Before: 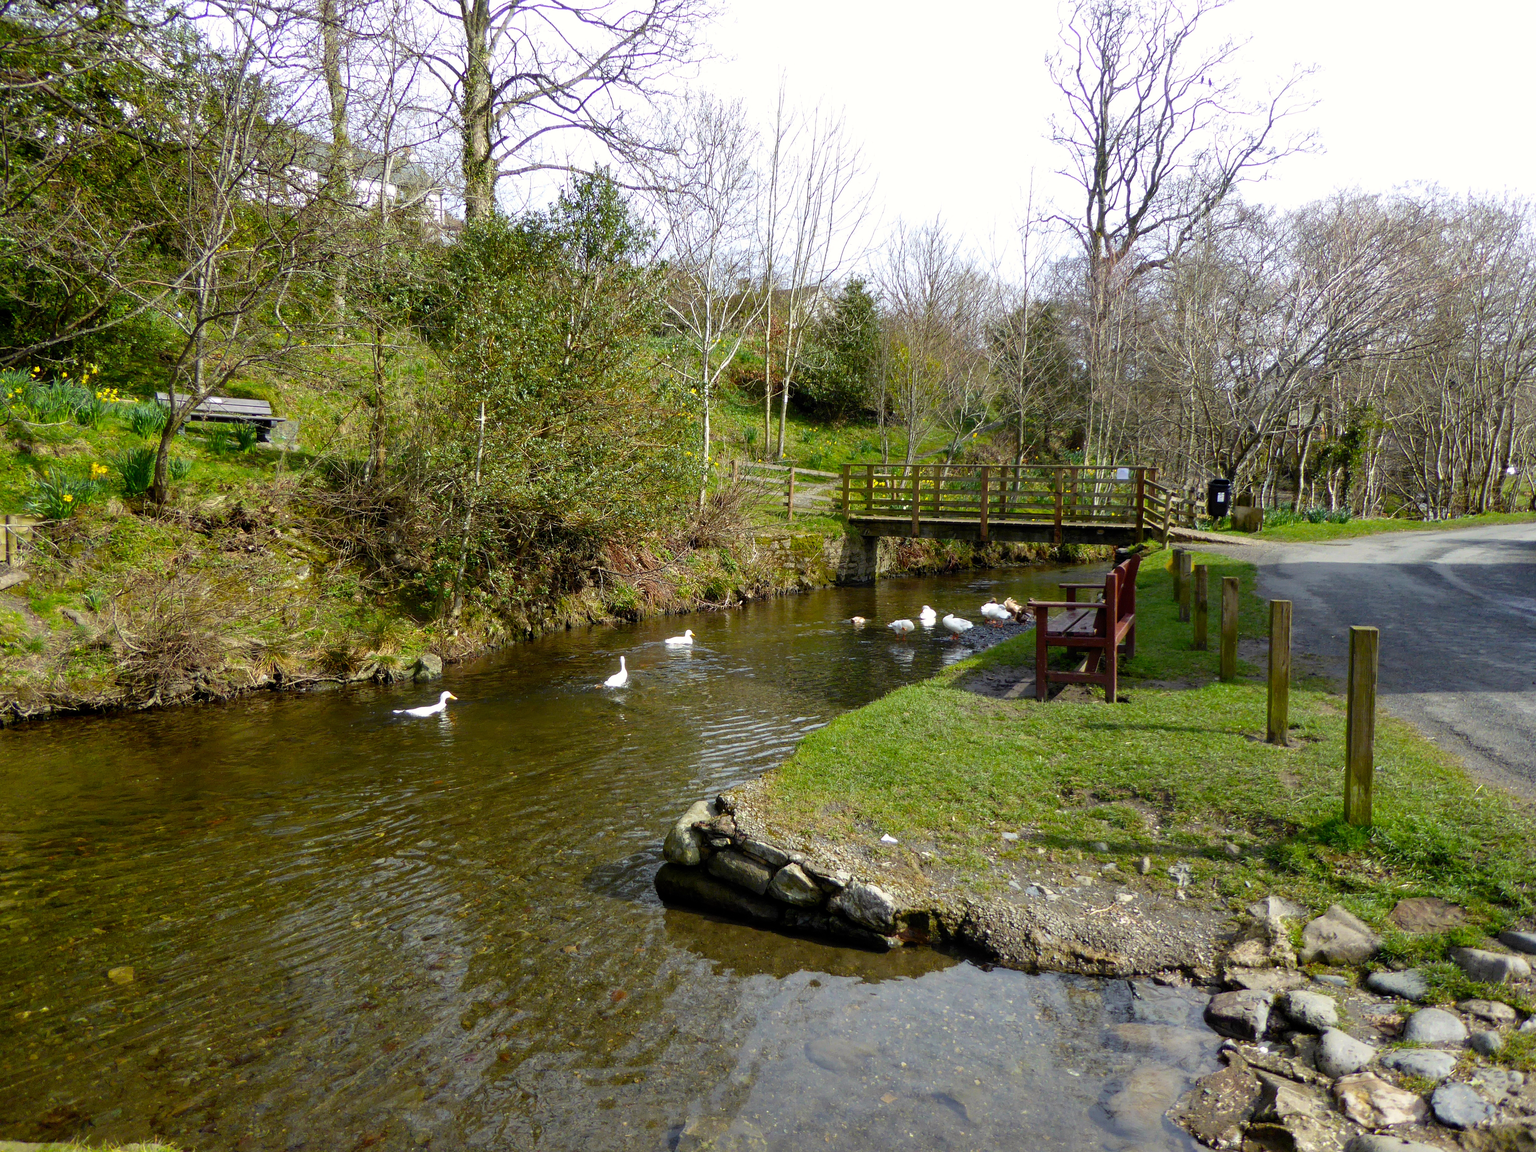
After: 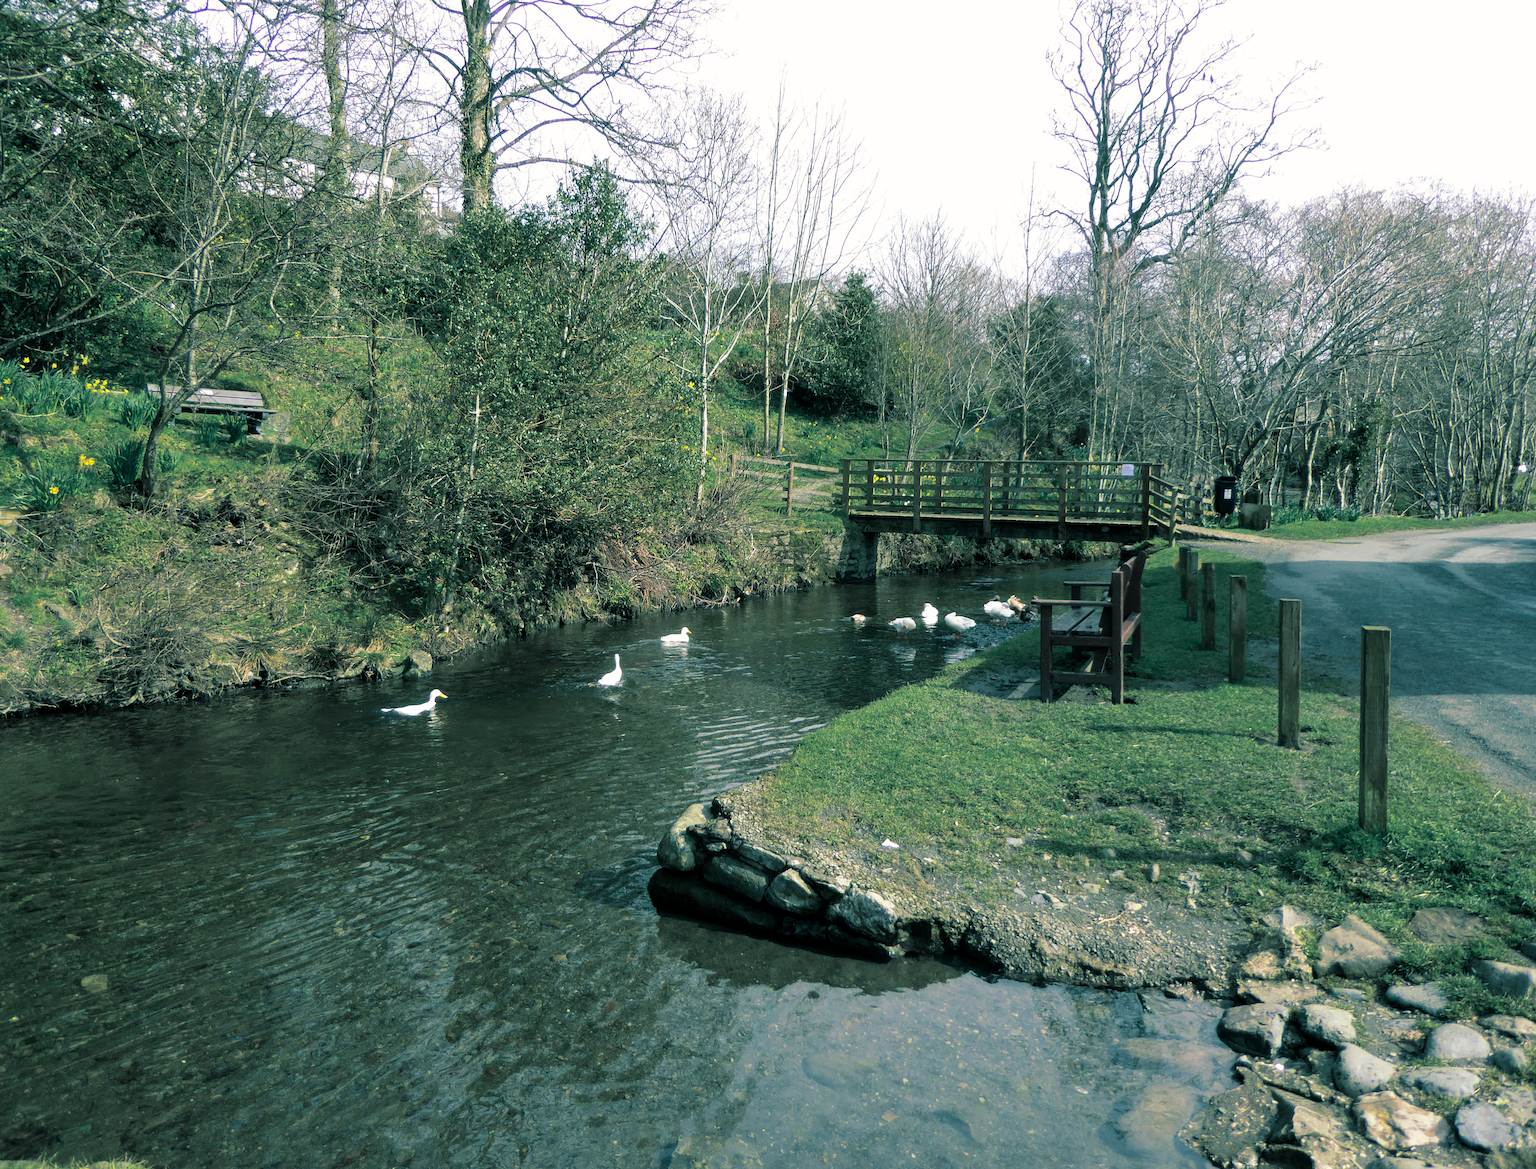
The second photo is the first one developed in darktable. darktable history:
rotate and perspective: rotation 0.226°, lens shift (vertical) -0.042, crop left 0.023, crop right 0.982, crop top 0.006, crop bottom 0.994
split-toning: shadows › hue 186.43°, highlights › hue 49.29°, compress 30.29%
